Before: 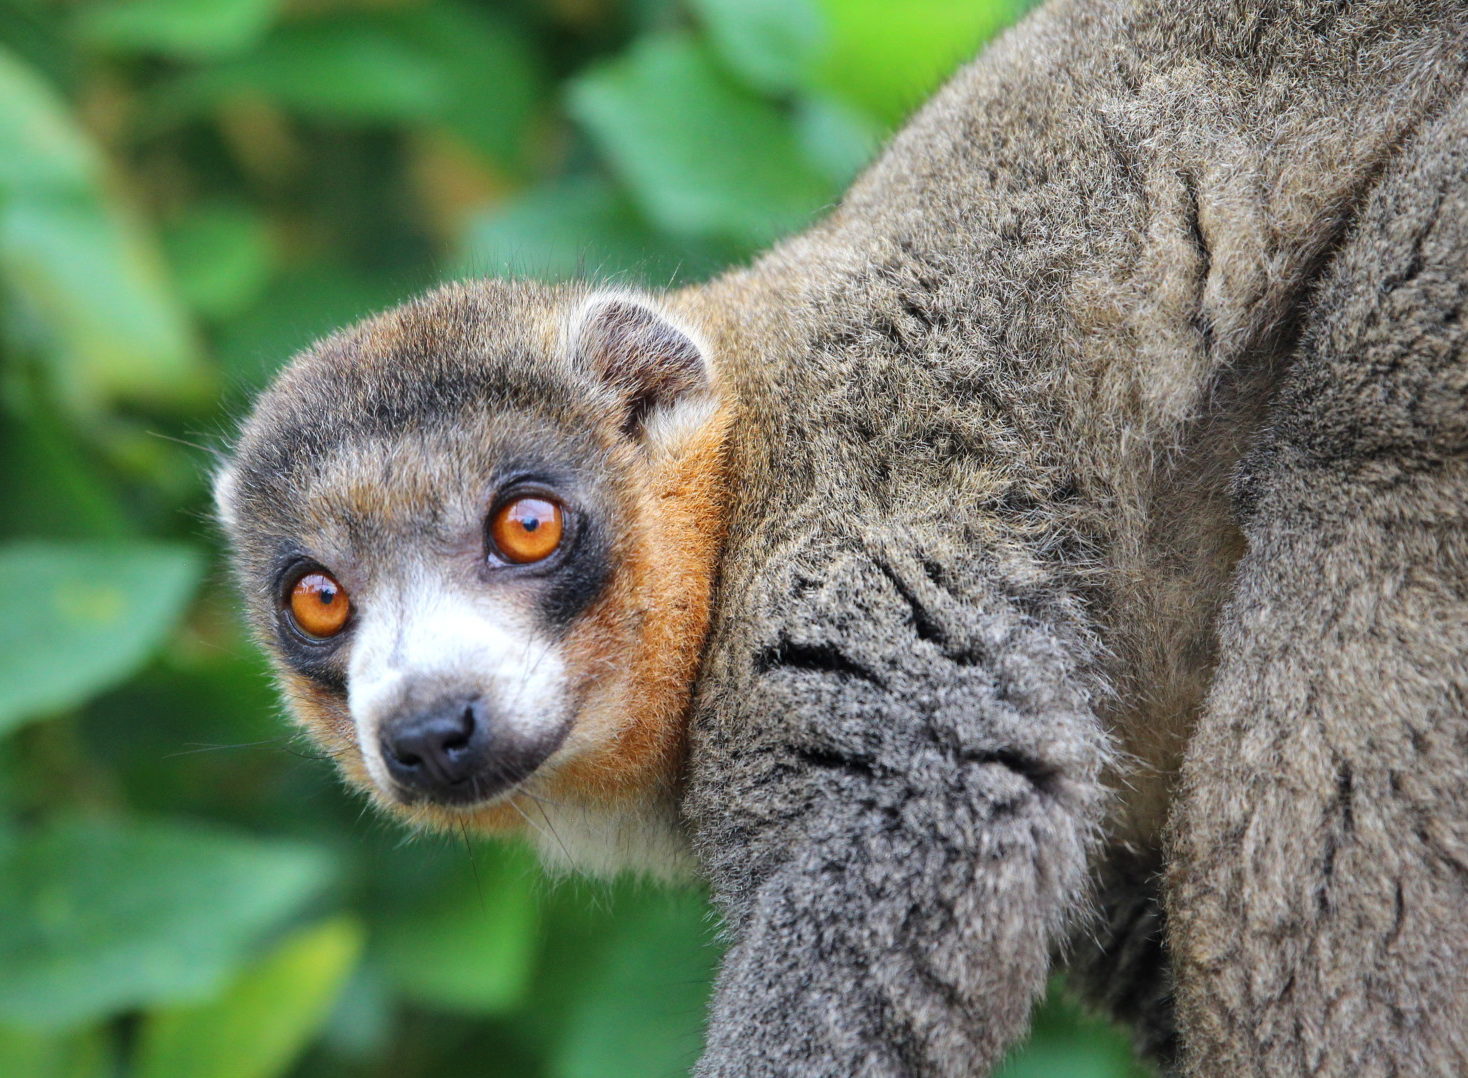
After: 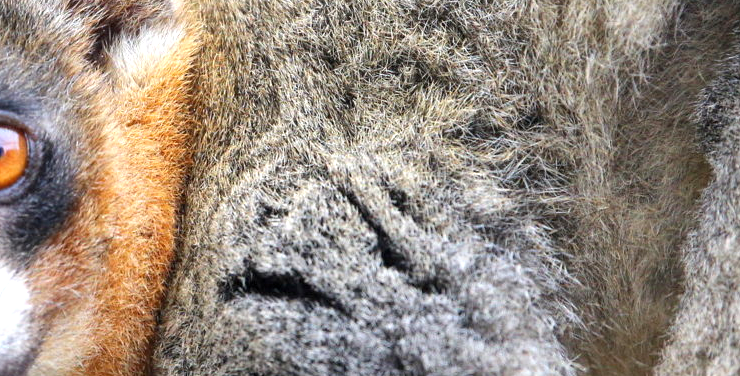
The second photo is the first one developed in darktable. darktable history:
crop: left 36.445%, top 34.523%, right 13.084%, bottom 30.577%
exposure: black level correction 0.001, exposure 0.499 EV, compensate highlight preservation false
